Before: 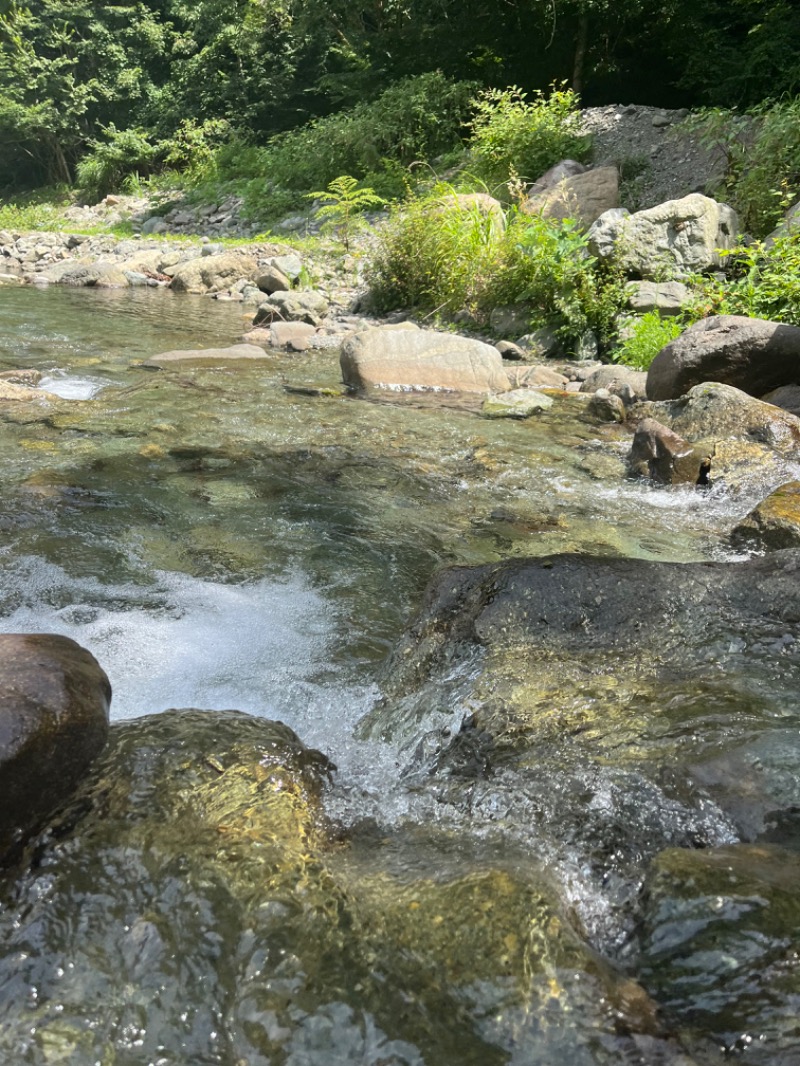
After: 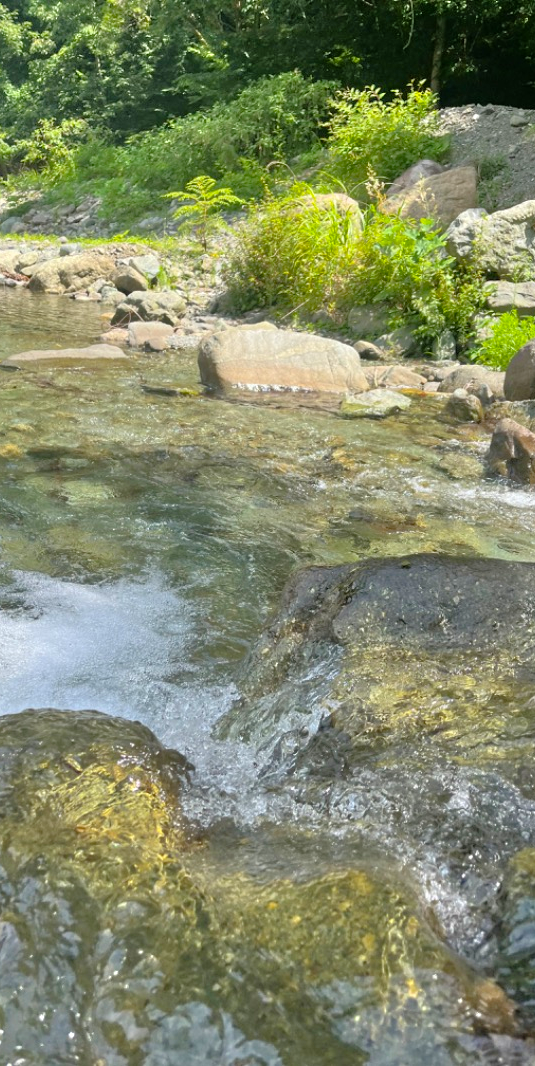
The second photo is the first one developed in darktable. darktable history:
crop and rotate: left 17.789%, right 15.218%
tone equalizer: -7 EV 0.151 EV, -6 EV 0.582 EV, -5 EV 1.18 EV, -4 EV 1.32 EV, -3 EV 1.18 EV, -2 EV 0.6 EV, -1 EV 0.149 EV
color balance rgb: power › hue 311.74°, linear chroma grading › global chroma 14.586%, perceptual saturation grading › global saturation 4.136%
